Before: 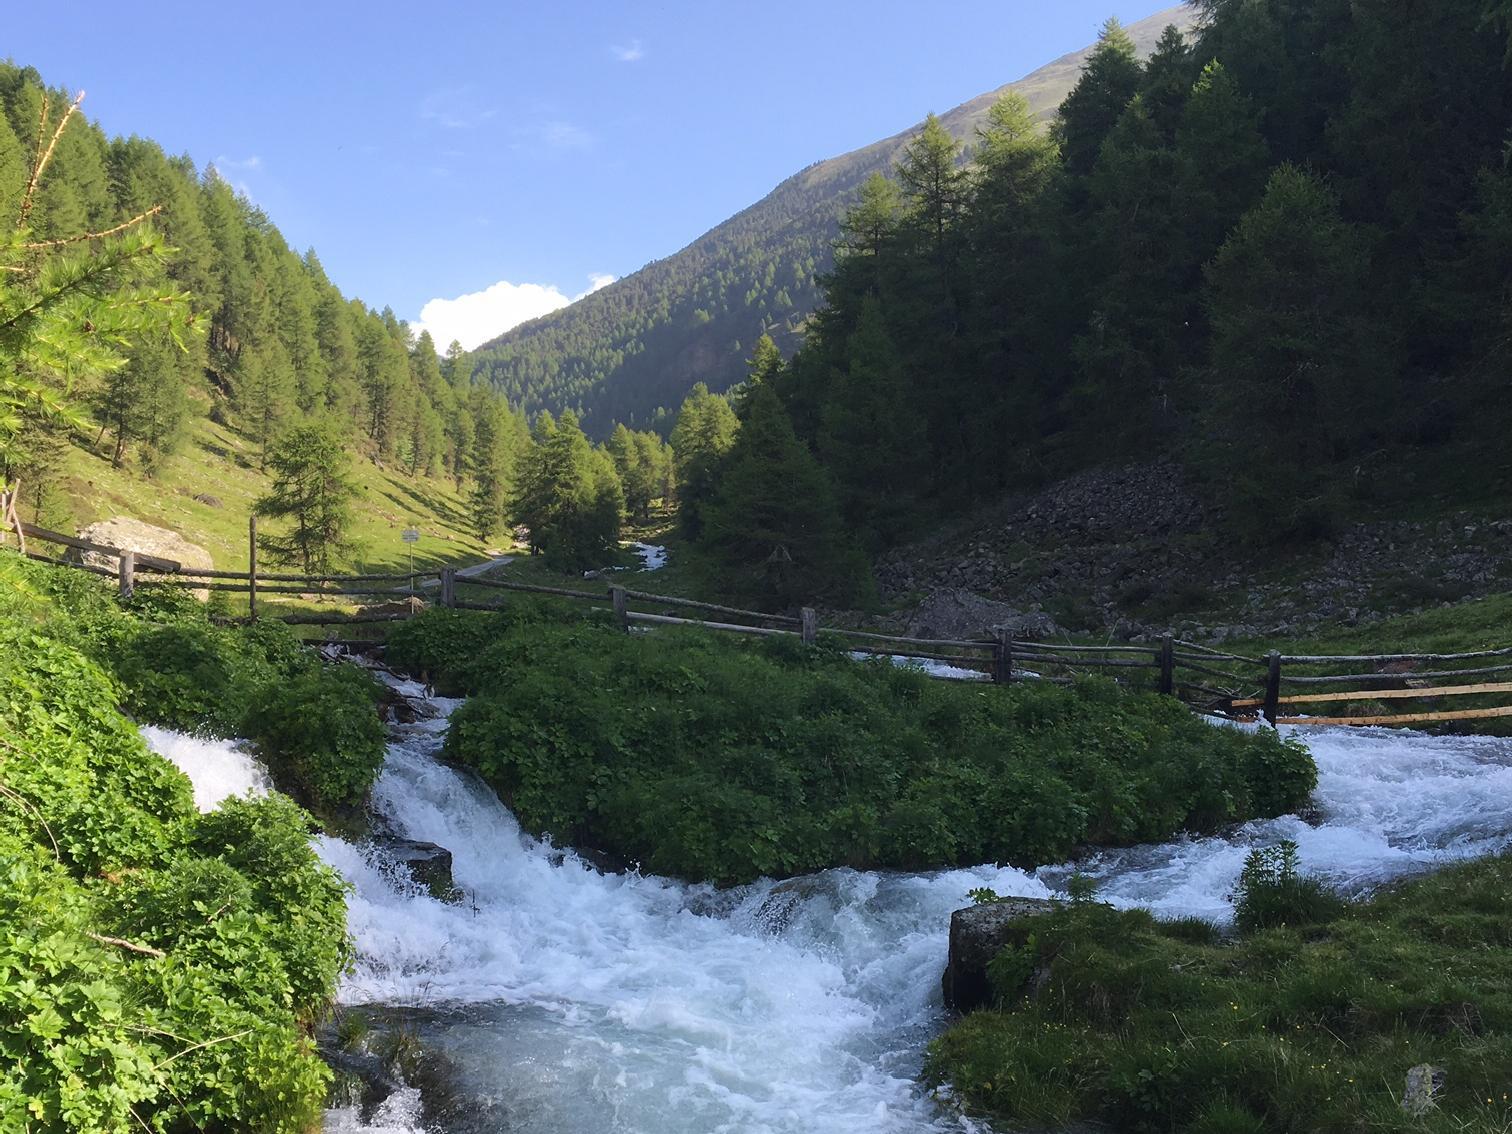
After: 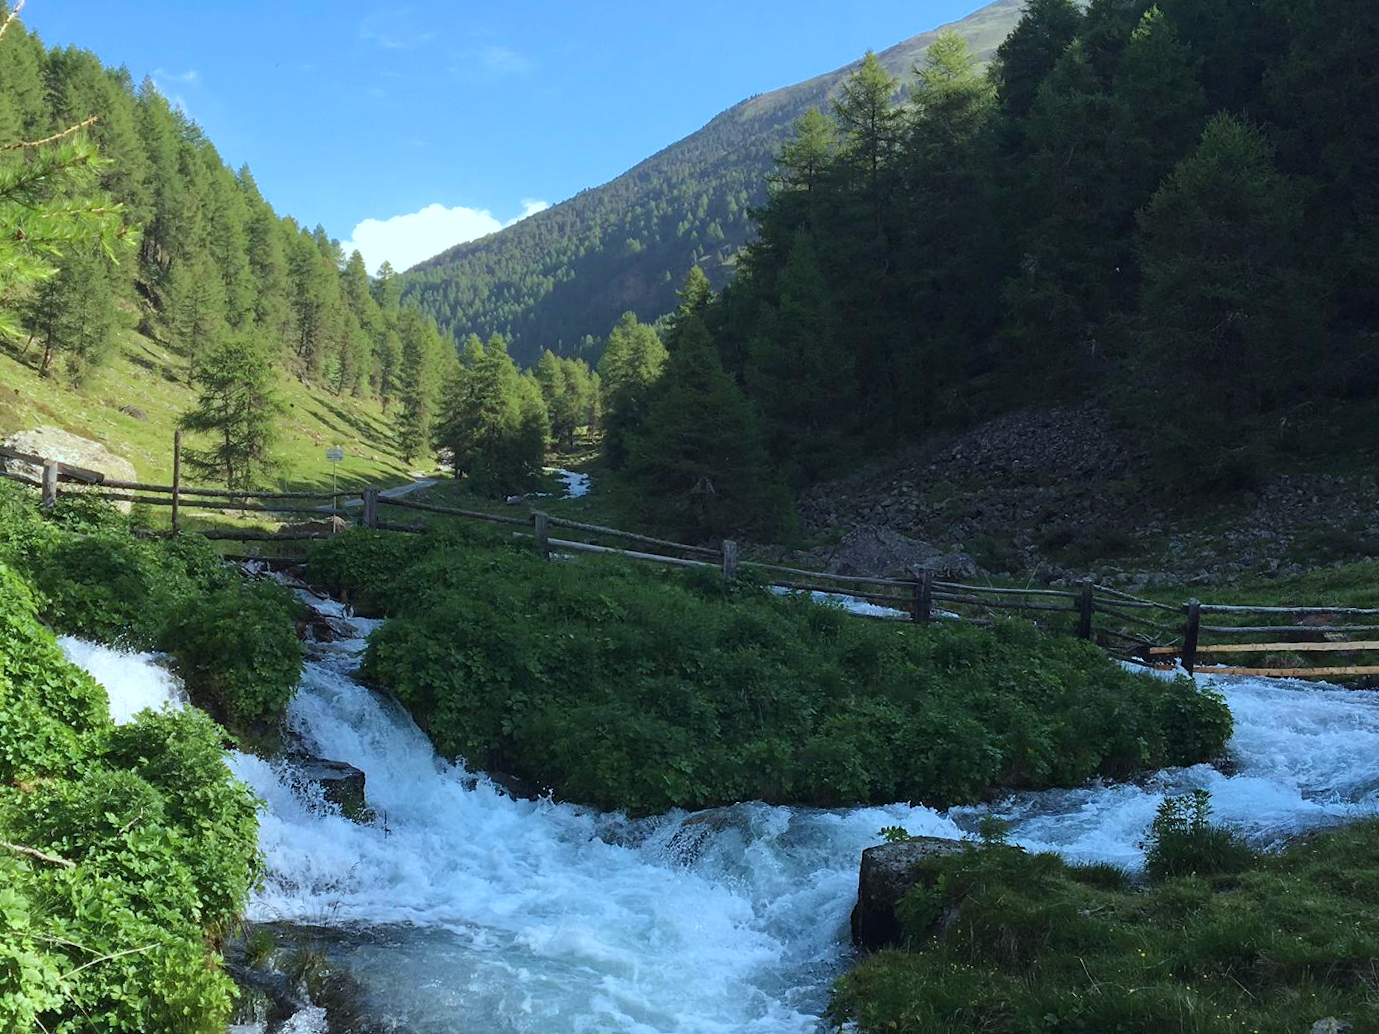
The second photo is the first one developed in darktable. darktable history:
color correction: highlights a* -10.04, highlights b* -10.37
crop and rotate: angle -1.96°, left 3.097%, top 4.154%, right 1.586%, bottom 0.529%
haze removal: compatibility mode true, adaptive false
